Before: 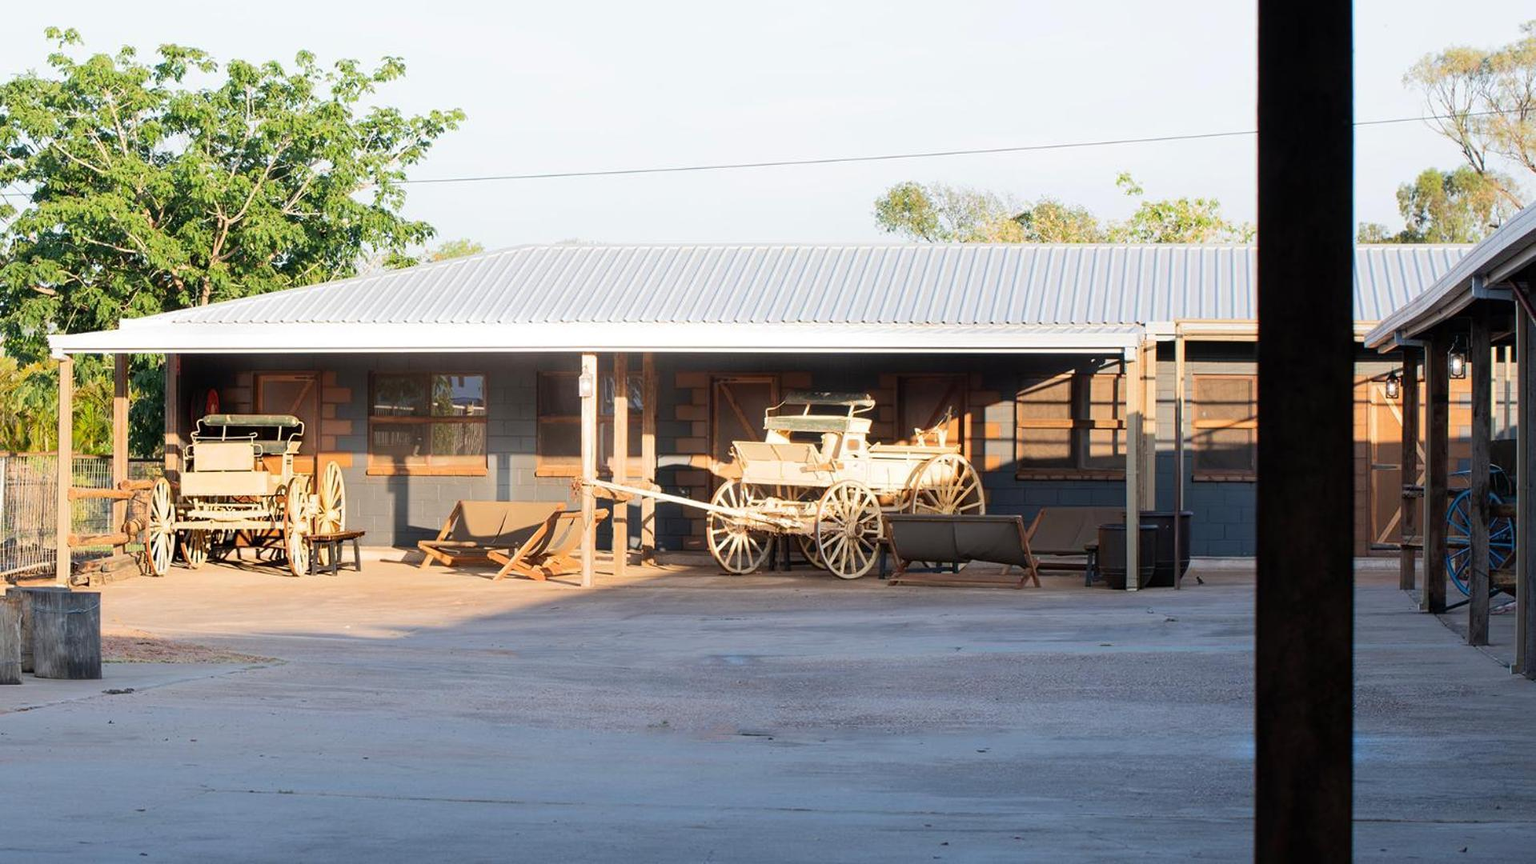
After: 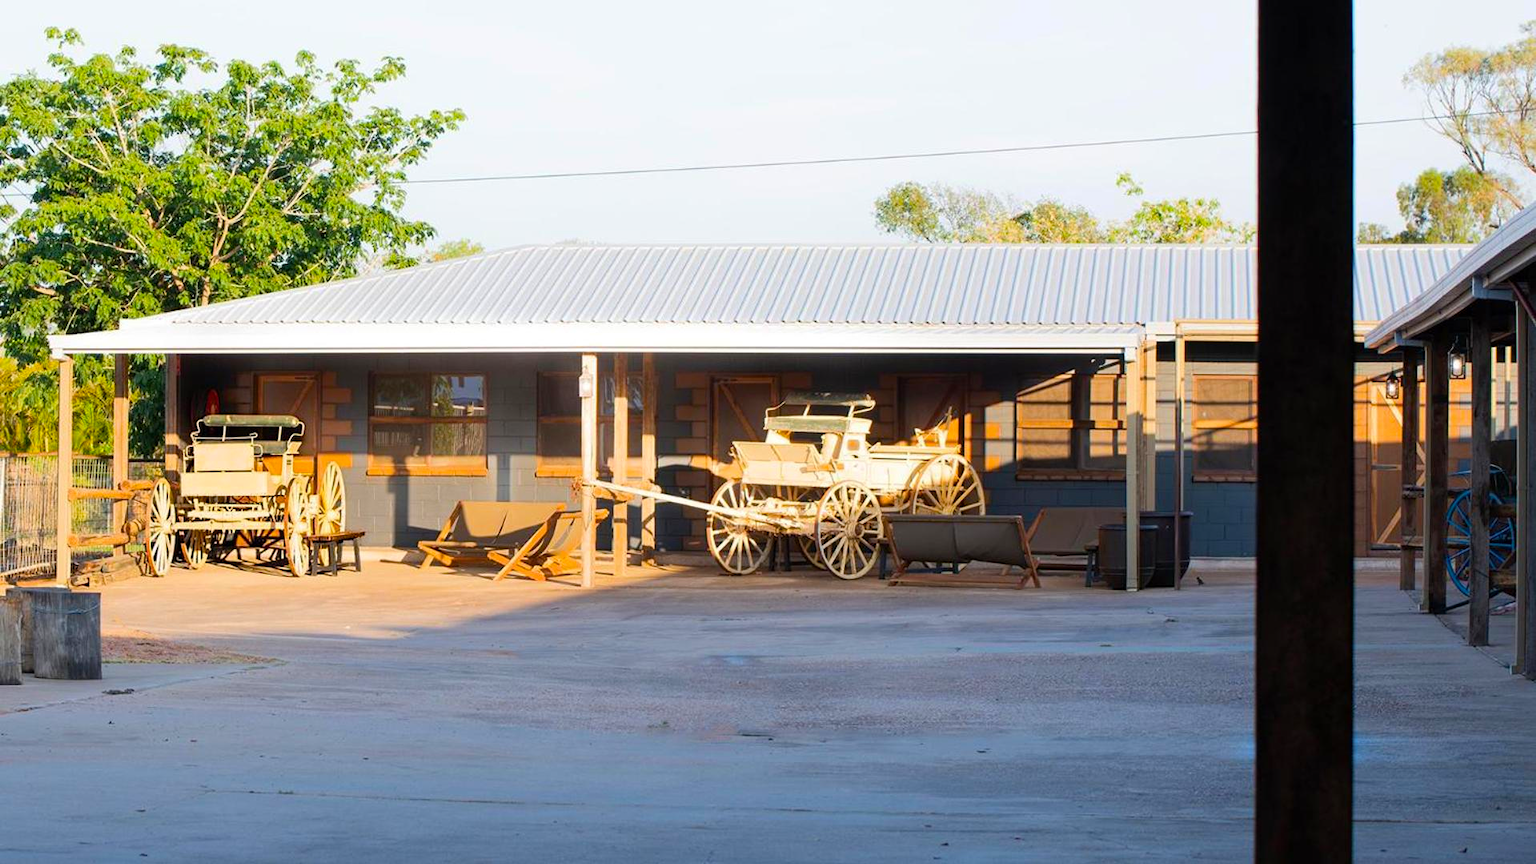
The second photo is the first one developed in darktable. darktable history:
color balance rgb: linear chroma grading › global chroma 5.749%, perceptual saturation grading › global saturation 25.101%, global vibrance 9.259%
